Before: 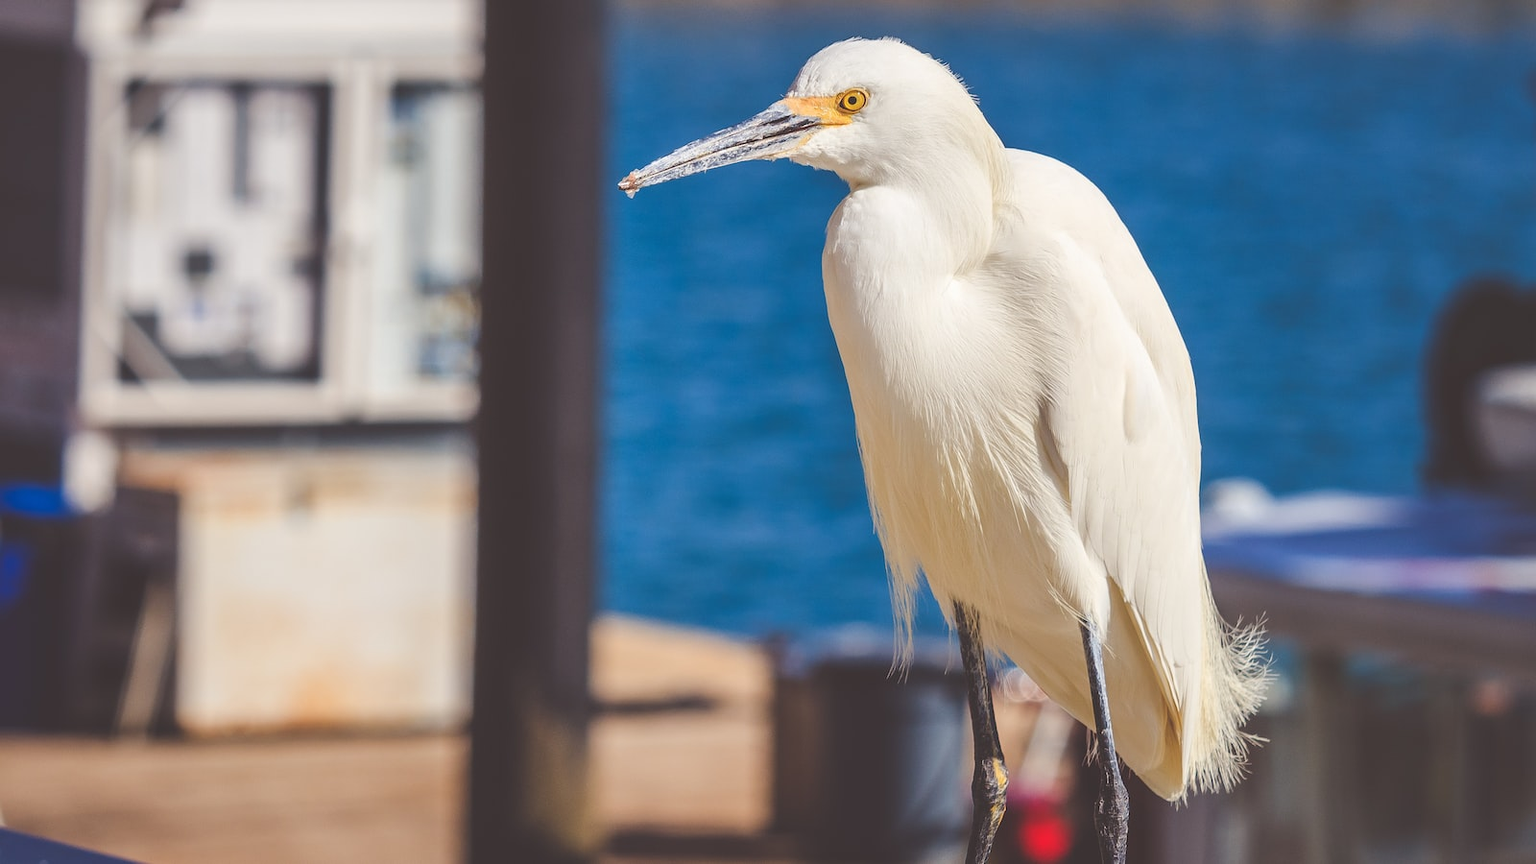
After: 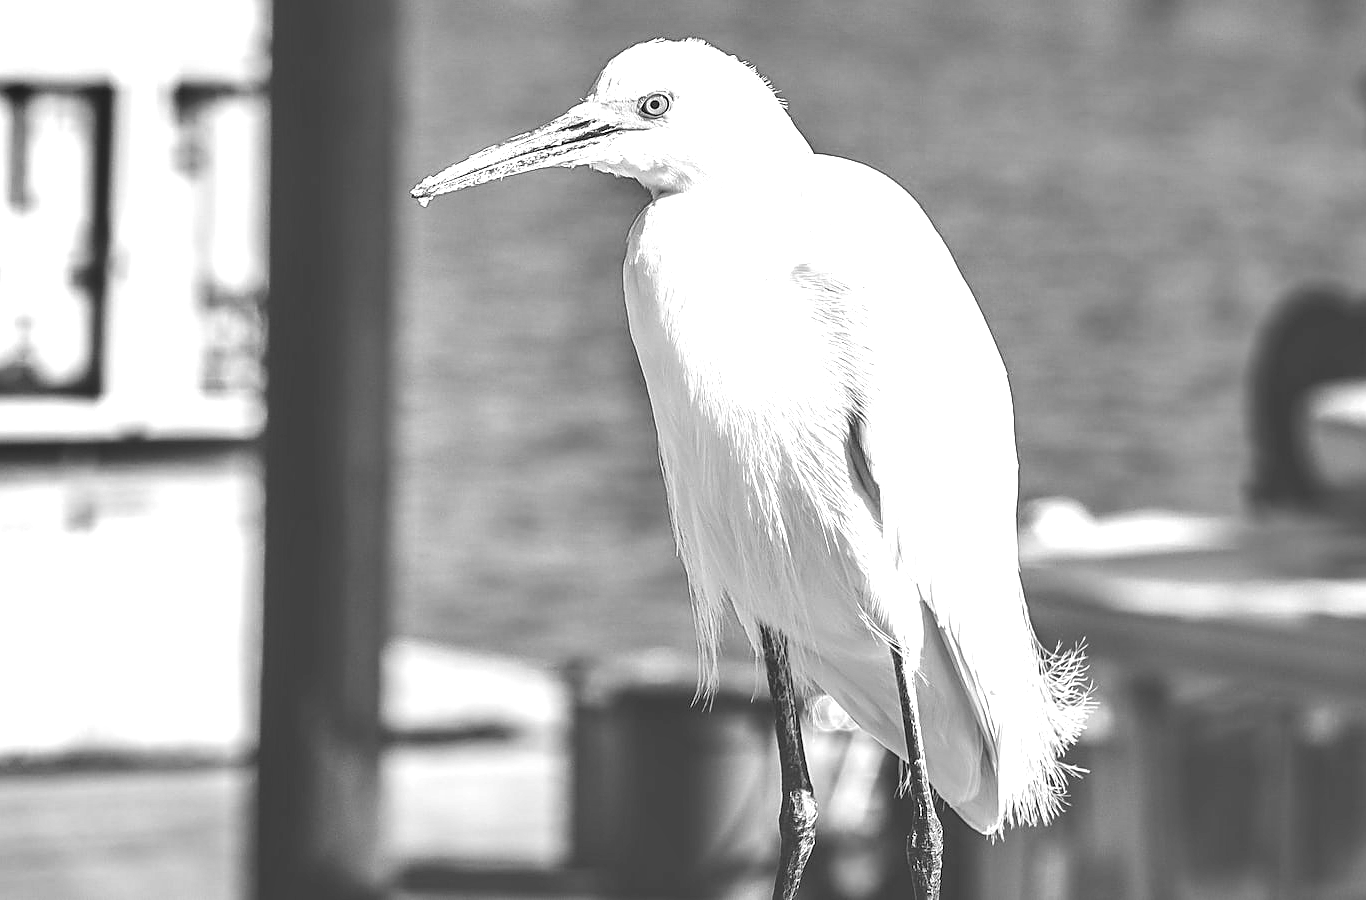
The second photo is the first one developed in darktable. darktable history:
exposure: black level correction 0, exposure 1.102 EV, compensate highlight preservation false
color calibration: output gray [0.18, 0.41, 0.41, 0], illuminant same as pipeline (D50), adaptation XYZ, x 0.345, y 0.359, temperature 5022.5 K
crop and rotate: left 14.576%
shadows and highlights: shadows 35.14, highlights -34.96, soften with gaussian
local contrast: highlights 24%, shadows 78%, midtone range 0.75
sharpen: on, module defaults
